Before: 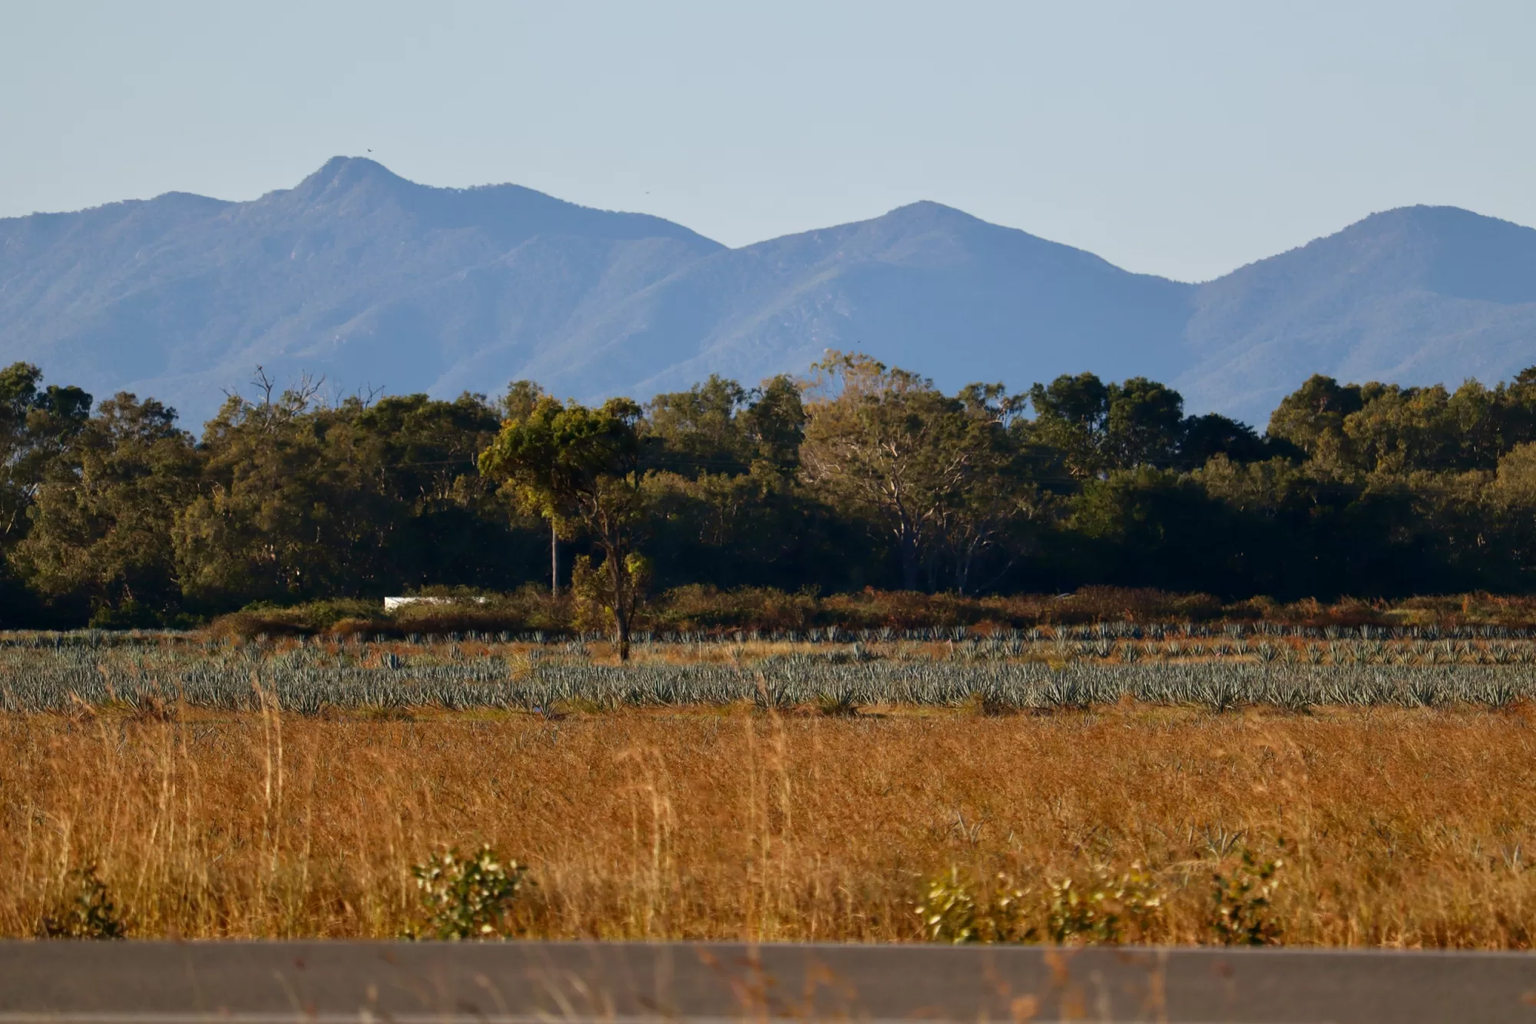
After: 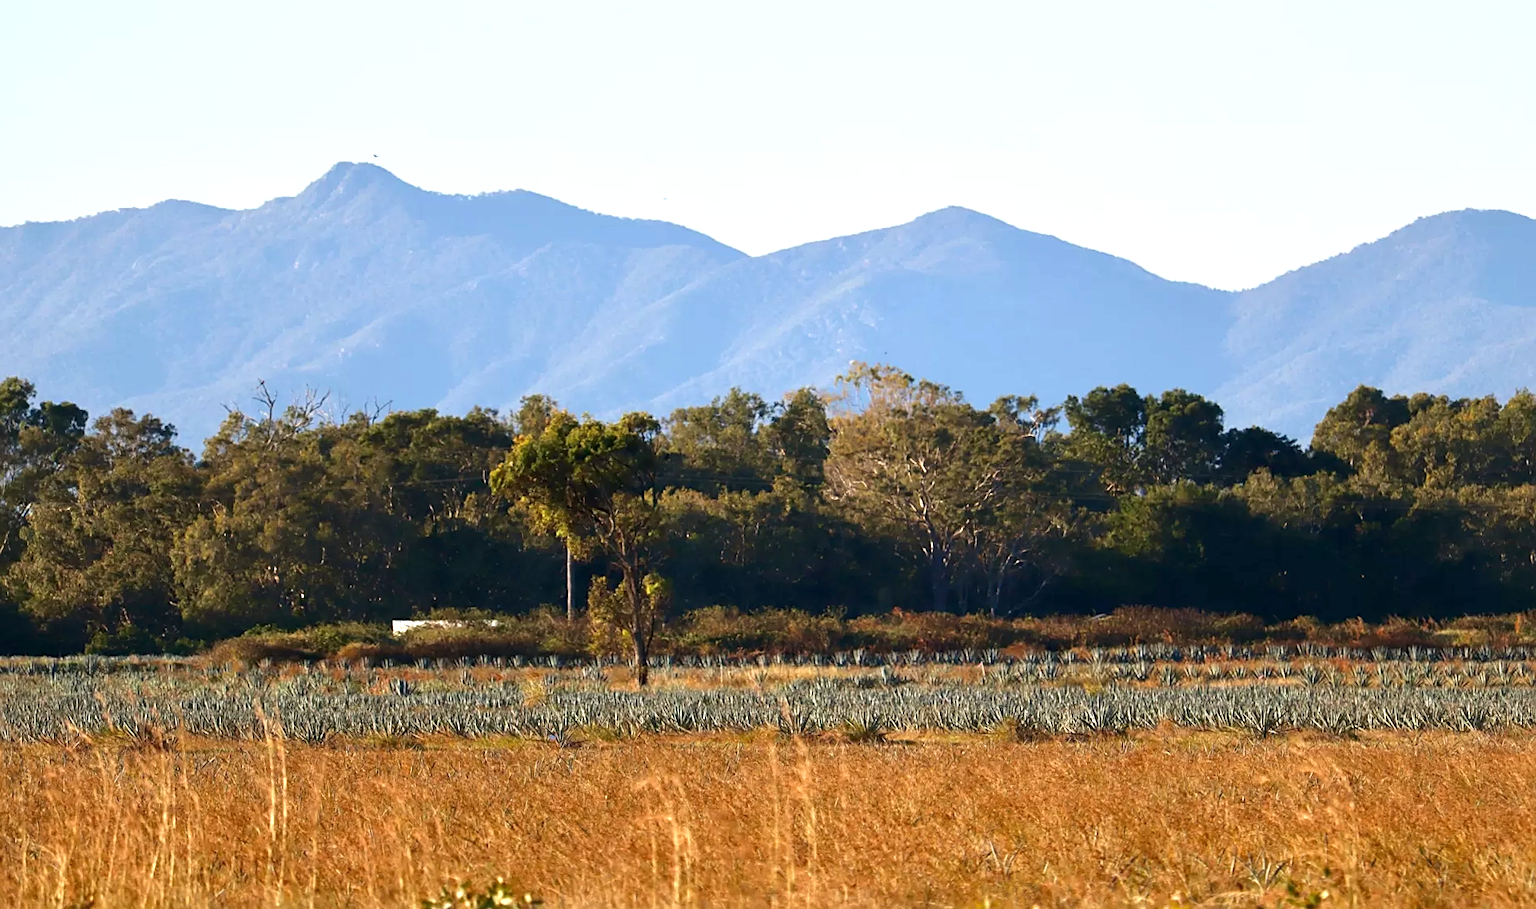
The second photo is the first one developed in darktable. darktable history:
exposure: exposure 0.95 EV, compensate highlight preservation false
crop and rotate: angle 0.2°, left 0.275%, right 3.127%, bottom 14.18%
sharpen: on, module defaults
